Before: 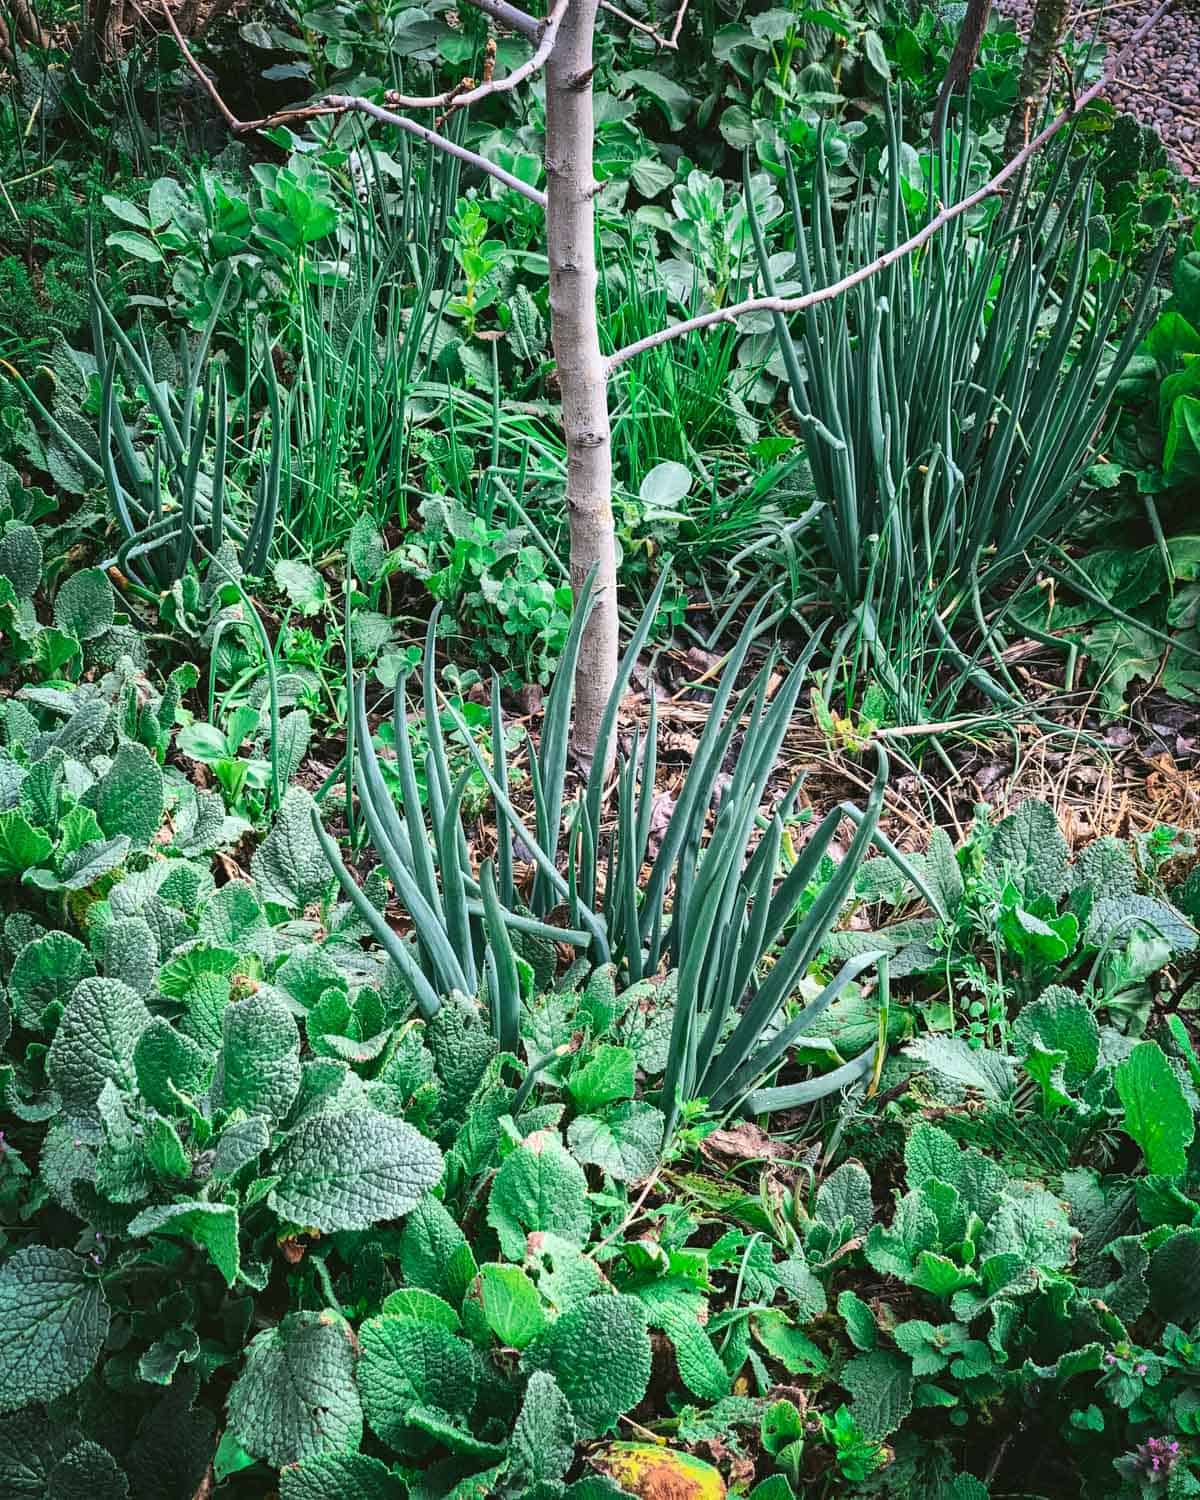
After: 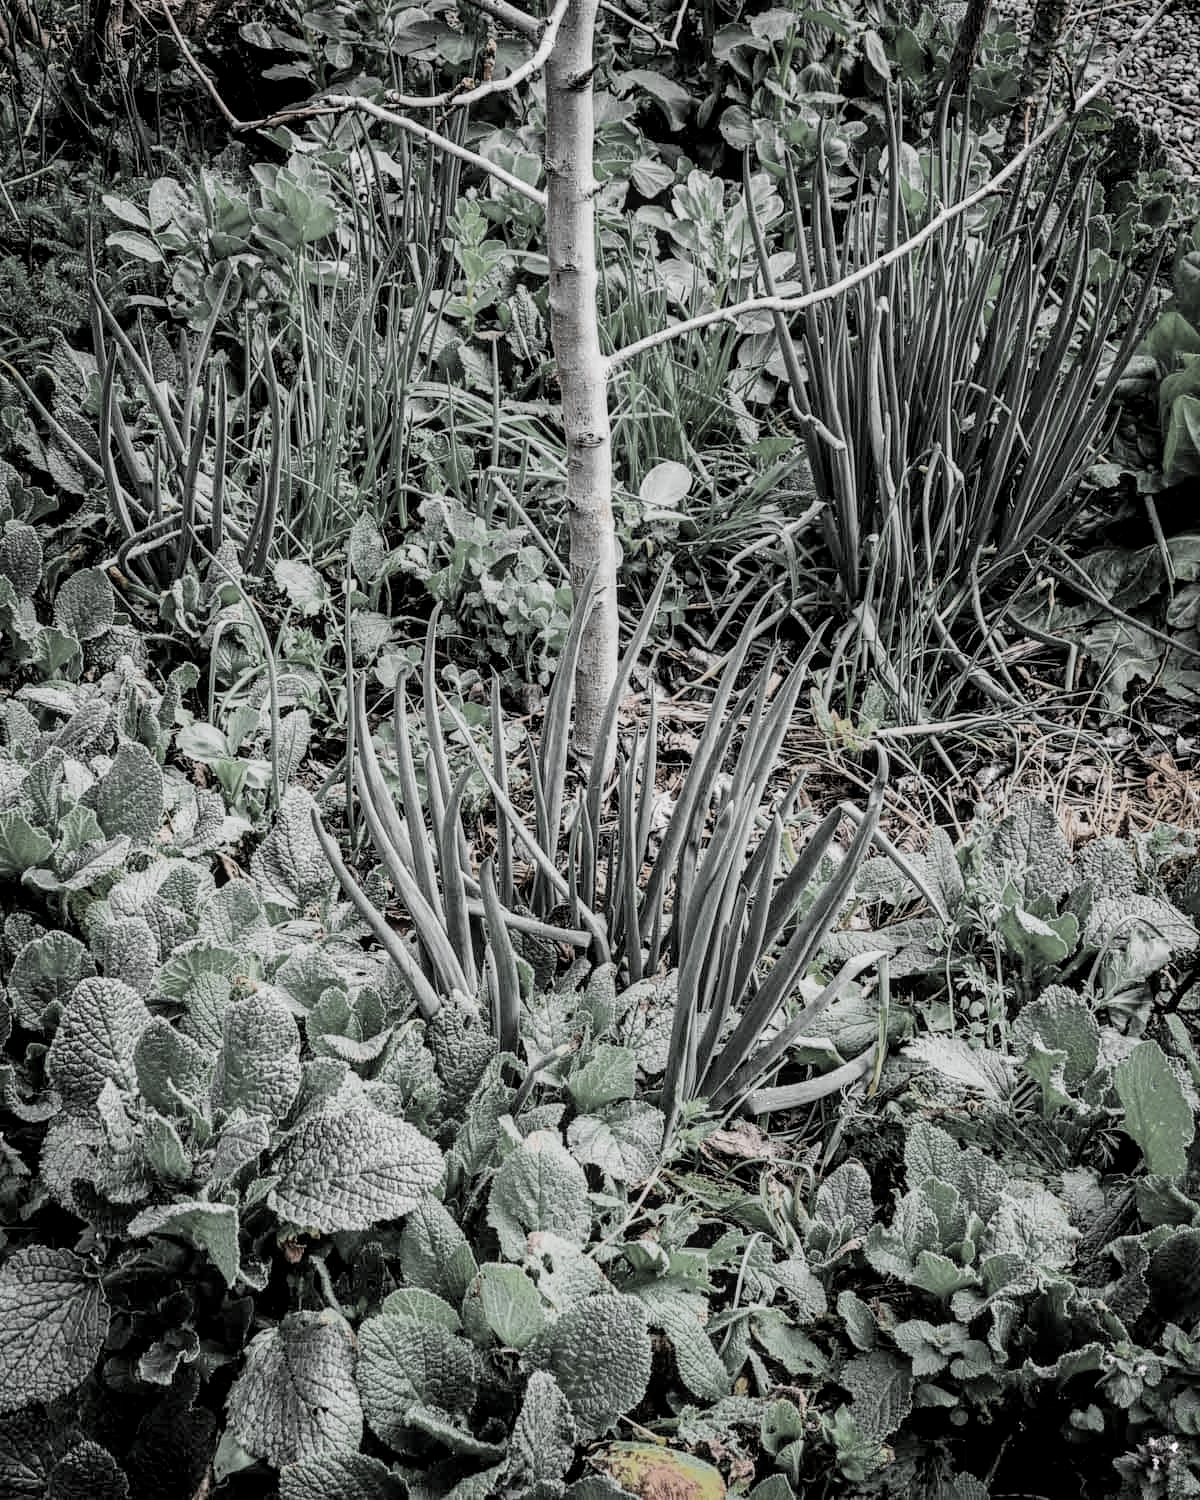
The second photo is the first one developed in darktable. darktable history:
color zones: curves: ch0 [(0, 0.613) (0.01, 0.613) (0.245, 0.448) (0.498, 0.529) (0.642, 0.665) (0.879, 0.777) (0.99, 0.613)]; ch1 [(0, 0.035) (0.121, 0.189) (0.259, 0.197) (0.415, 0.061) (0.589, 0.022) (0.732, 0.022) (0.857, 0.026) (0.991, 0.053)]
local contrast: on, module defaults
filmic rgb: black relative exposure -7.57 EV, white relative exposure 4.63 EV, target black luminance 0%, hardness 3.49, latitude 50.45%, contrast 1.033, highlights saturation mix 9.59%, shadows ↔ highlights balance -0.166%
